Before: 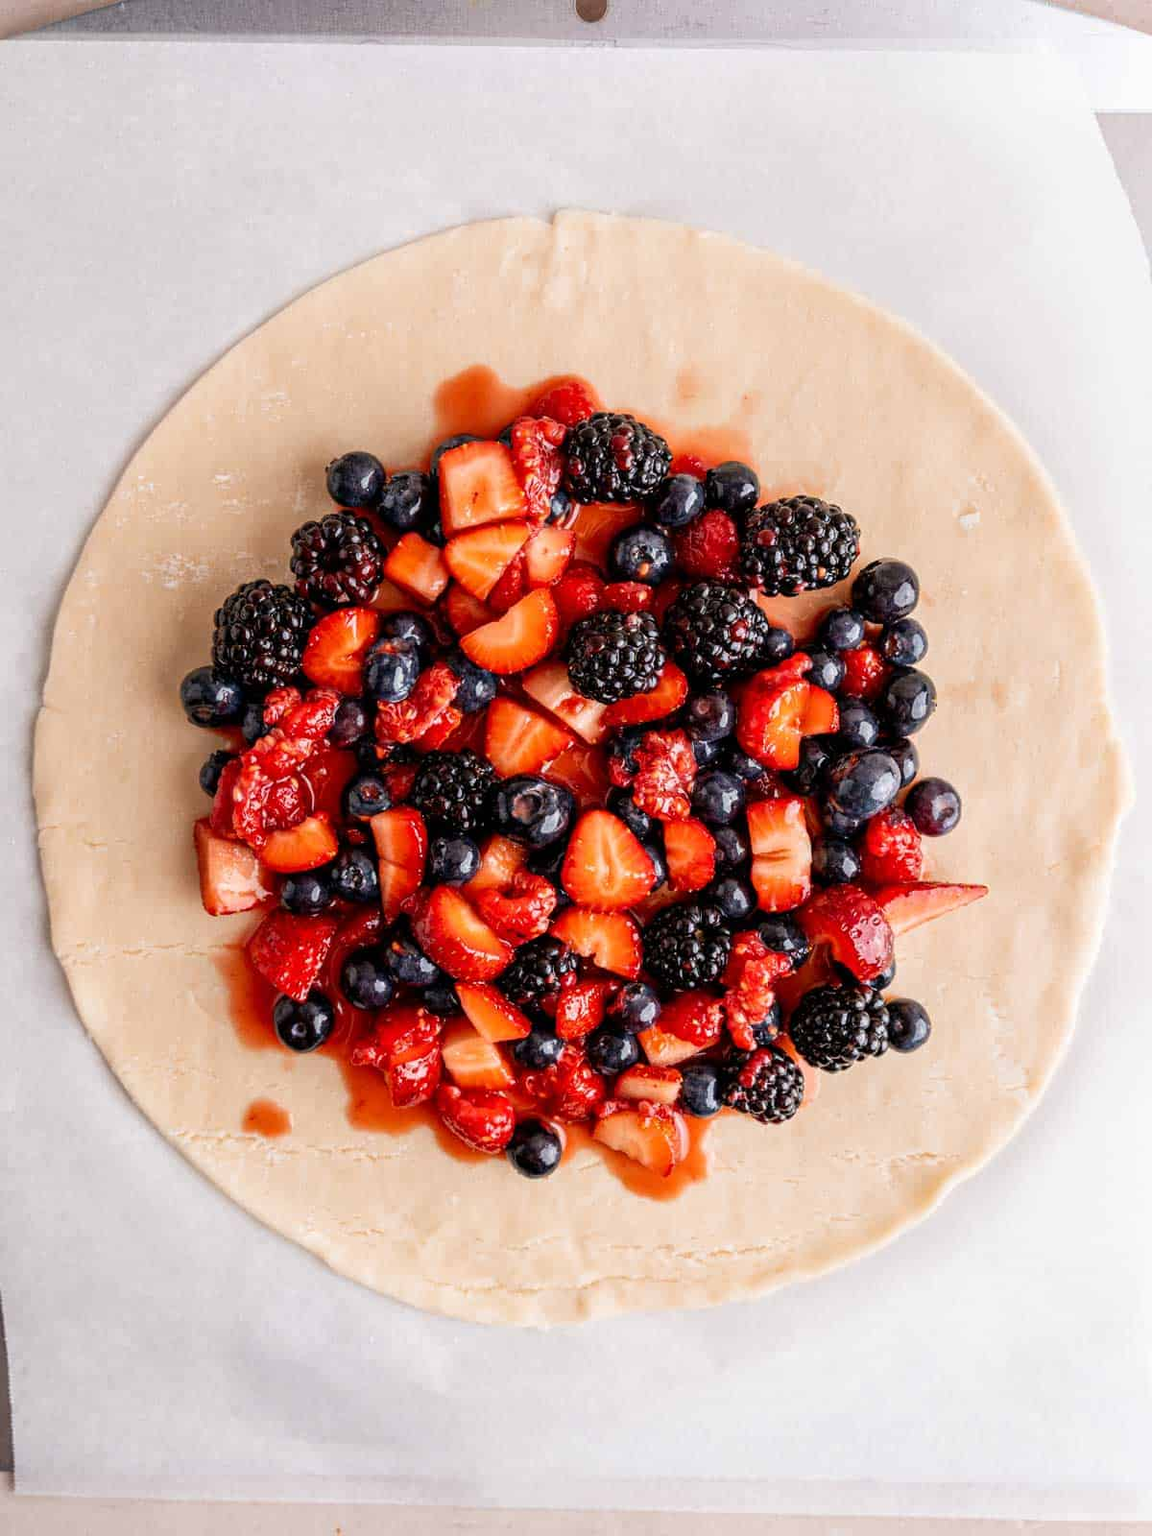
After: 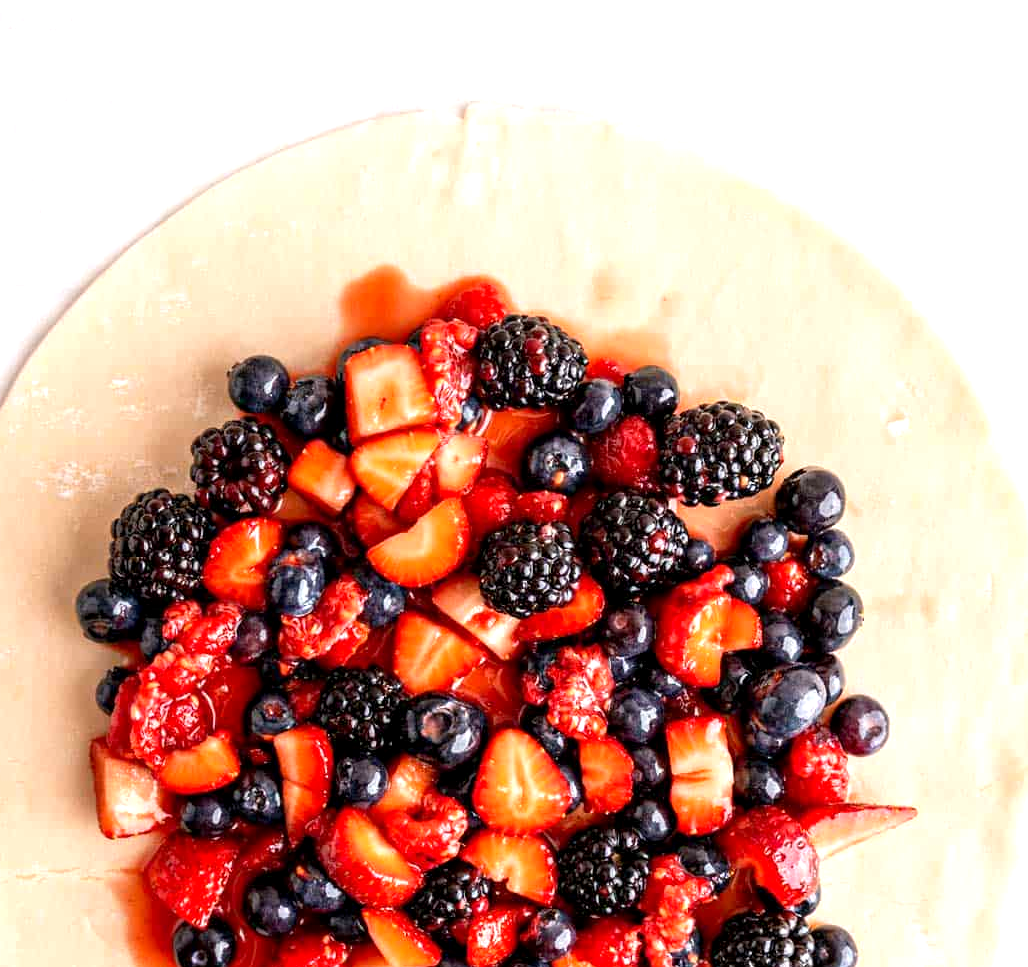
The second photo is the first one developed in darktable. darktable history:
crop and rotate: left 9.345%, top 7.22%, right 4.982%, bottom 32.331%
exposure: black level correction 0.001, exposure 0.675 EV, compensate highlight preservation false
